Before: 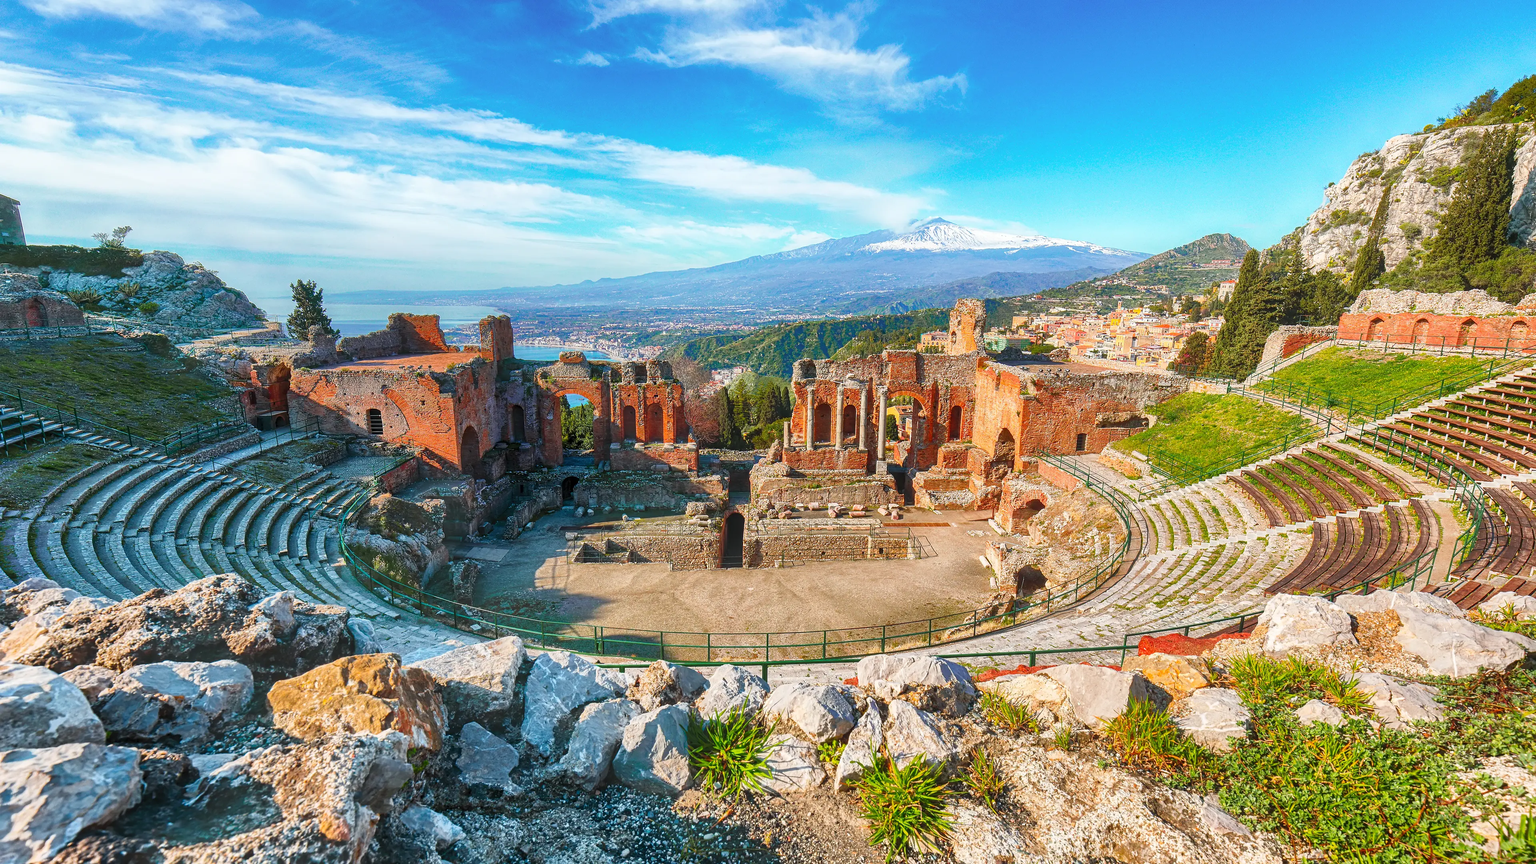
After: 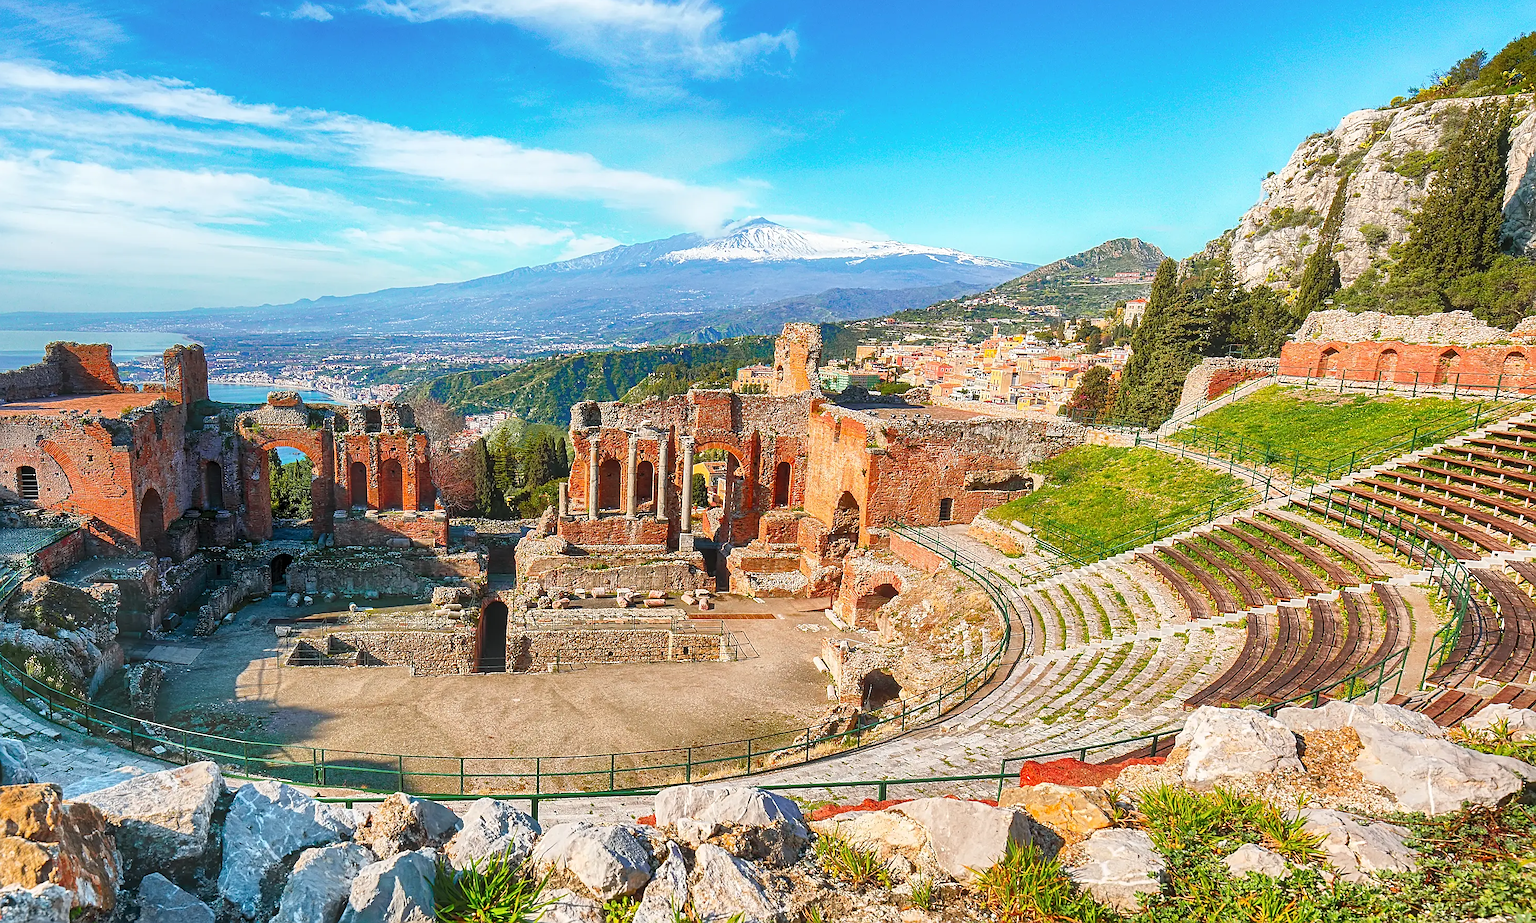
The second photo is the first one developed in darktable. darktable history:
crop: left 23.044%, top 5.874%, bottom 11.843%
sharpen: on, module defaults
